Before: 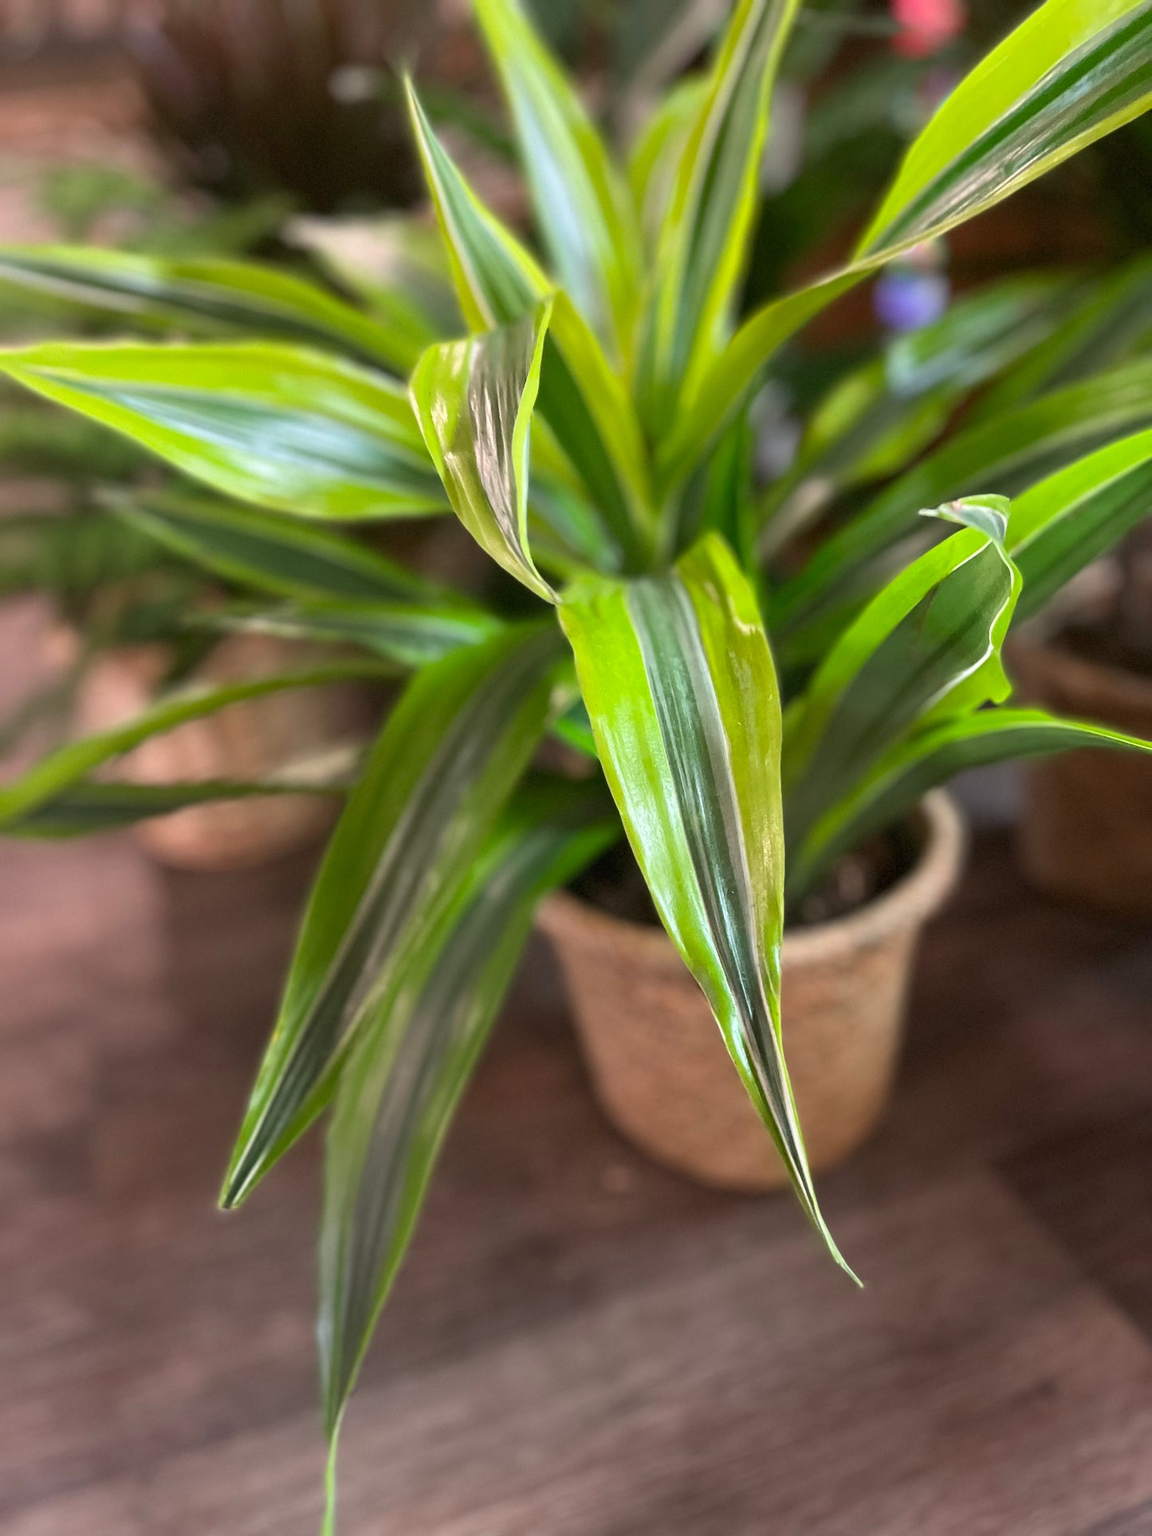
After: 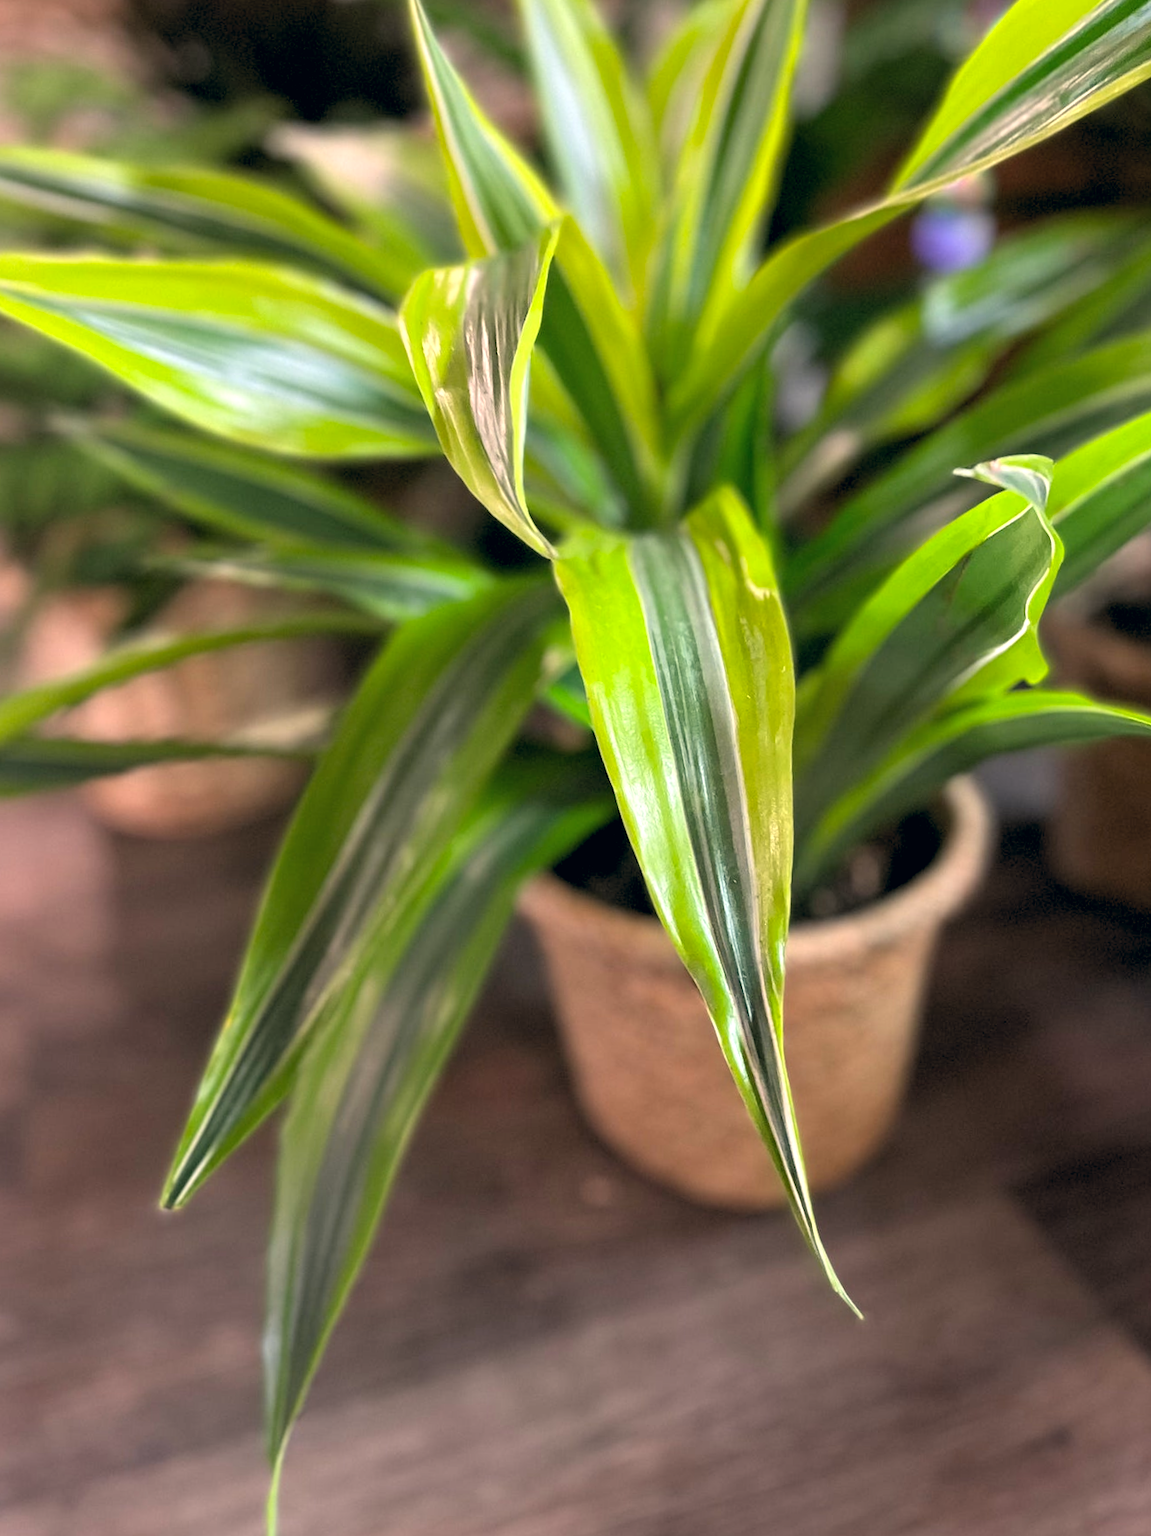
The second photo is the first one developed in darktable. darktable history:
rgb levels: levels [[0.01, 0.419, 0.839], [0, 0.5, 1], [0, 0.5, 1]]
crop and rotate: angle -1.96°, left 3.097%, top 4.154%, right 1.586%, bottom 0.529%
color correction: highlights a* 5.38, highlights b* 5.3, shadows a* -4.26, shadows b* -5.11
